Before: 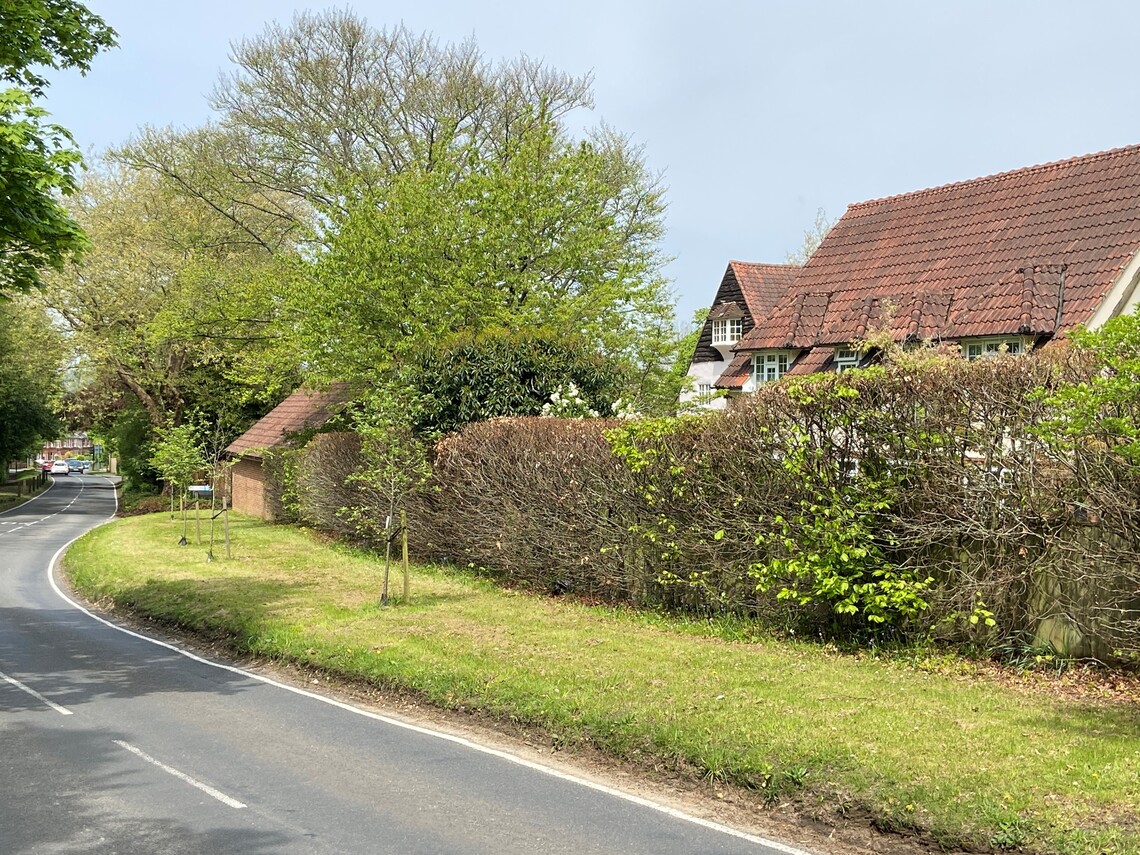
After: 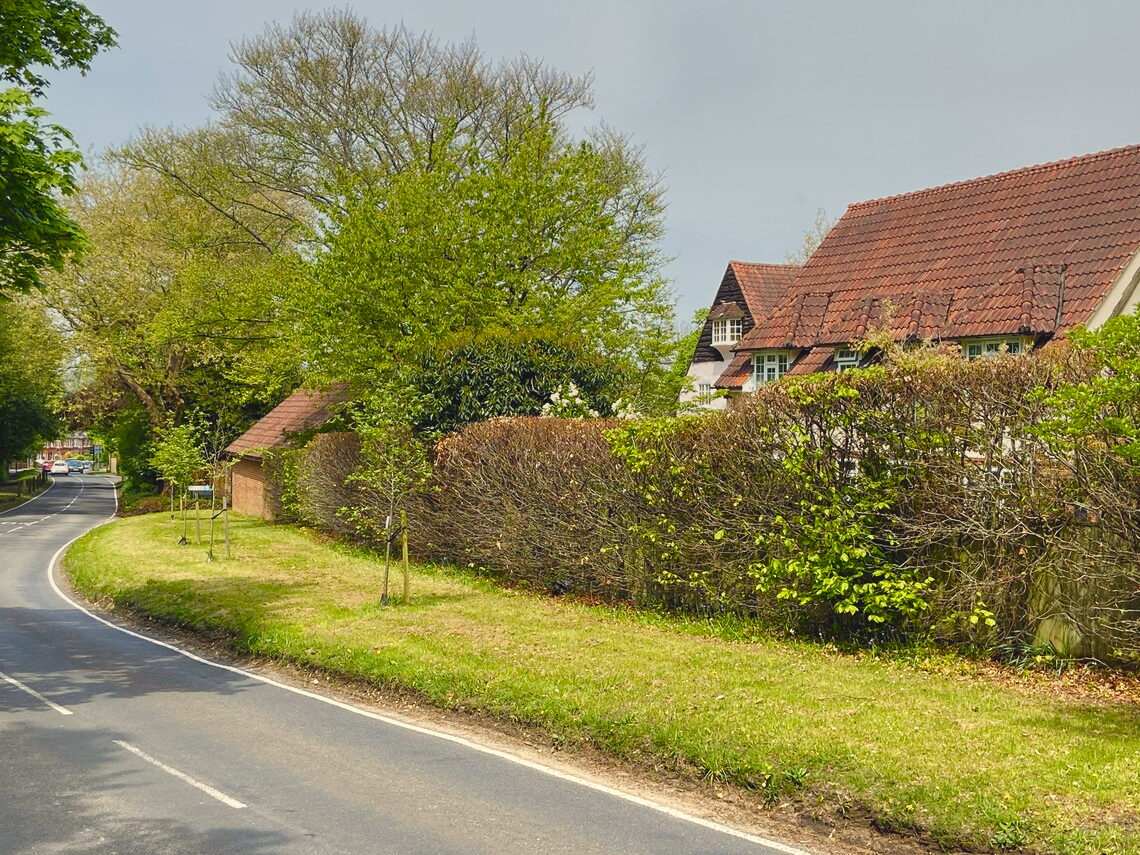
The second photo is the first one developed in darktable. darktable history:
color balance rgb: shadows lift › chroma 3%, shadows lift › hue 280.8°, power › hue 330°, highlights gain › chroma 3%, highlights gain › hue 75.6°, global offset › luminance 0.7%, perceptual saturation grading › global saturation 20%, perceptual saturation grading › highlights -25%, perceptual saturation grading › shadows 50%, global vibrance 20.33%
graduated density: on, module defaults
